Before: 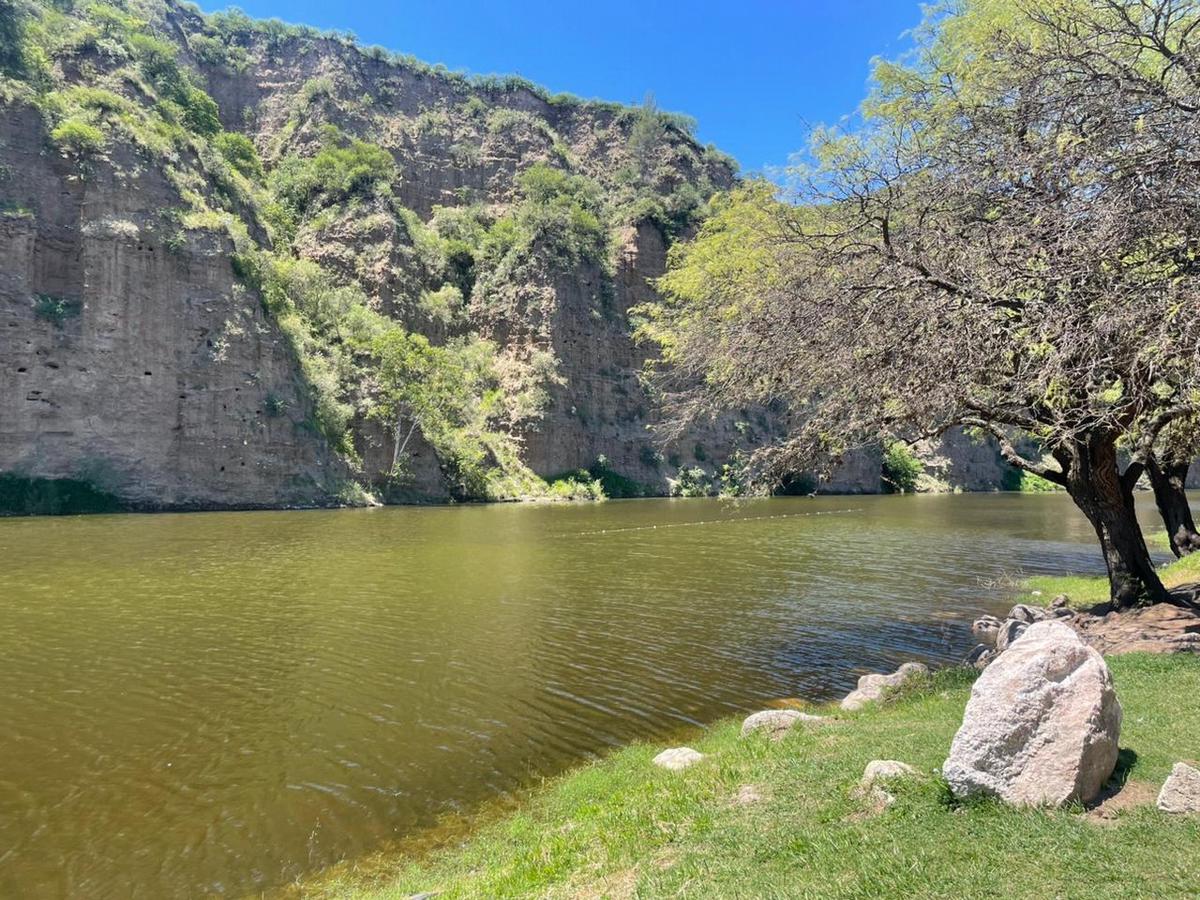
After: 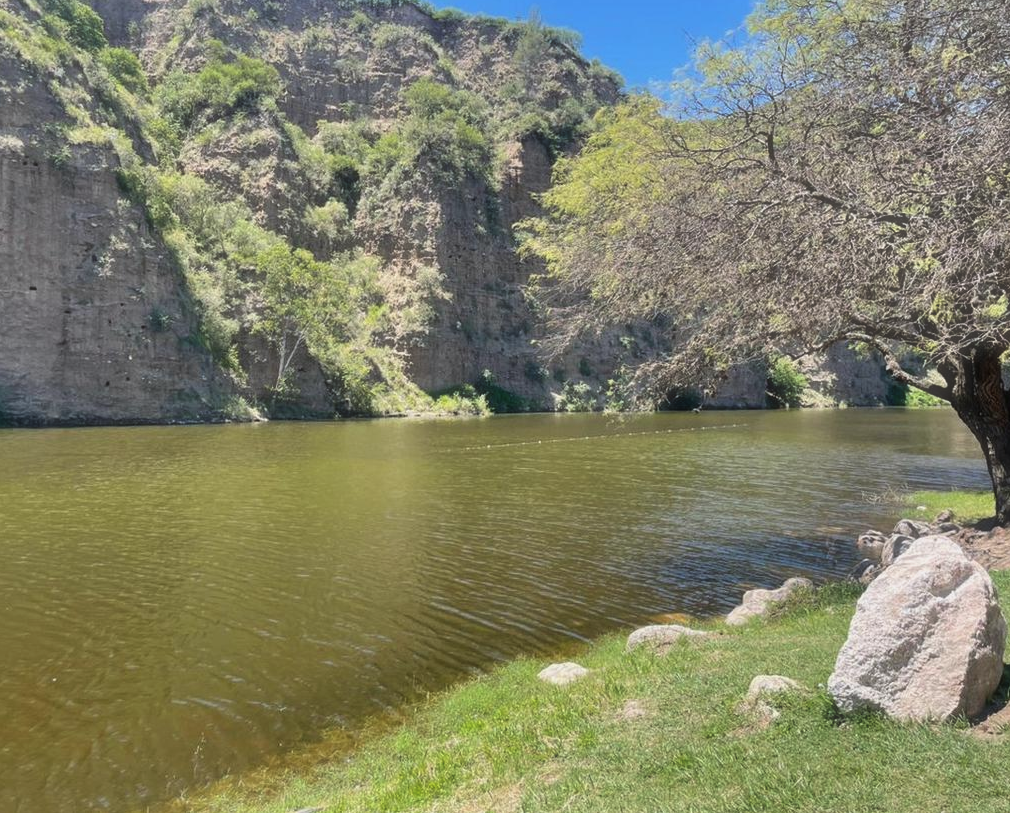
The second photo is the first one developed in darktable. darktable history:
haze removal: strength -0.101, compatibility mode true, adaptive false
crop and rotate: left 9.65%, top 9.53%, right 6.135%, bottom 0.058%
exposure: exposure -0.153 EV, compensate highlight preservation false
